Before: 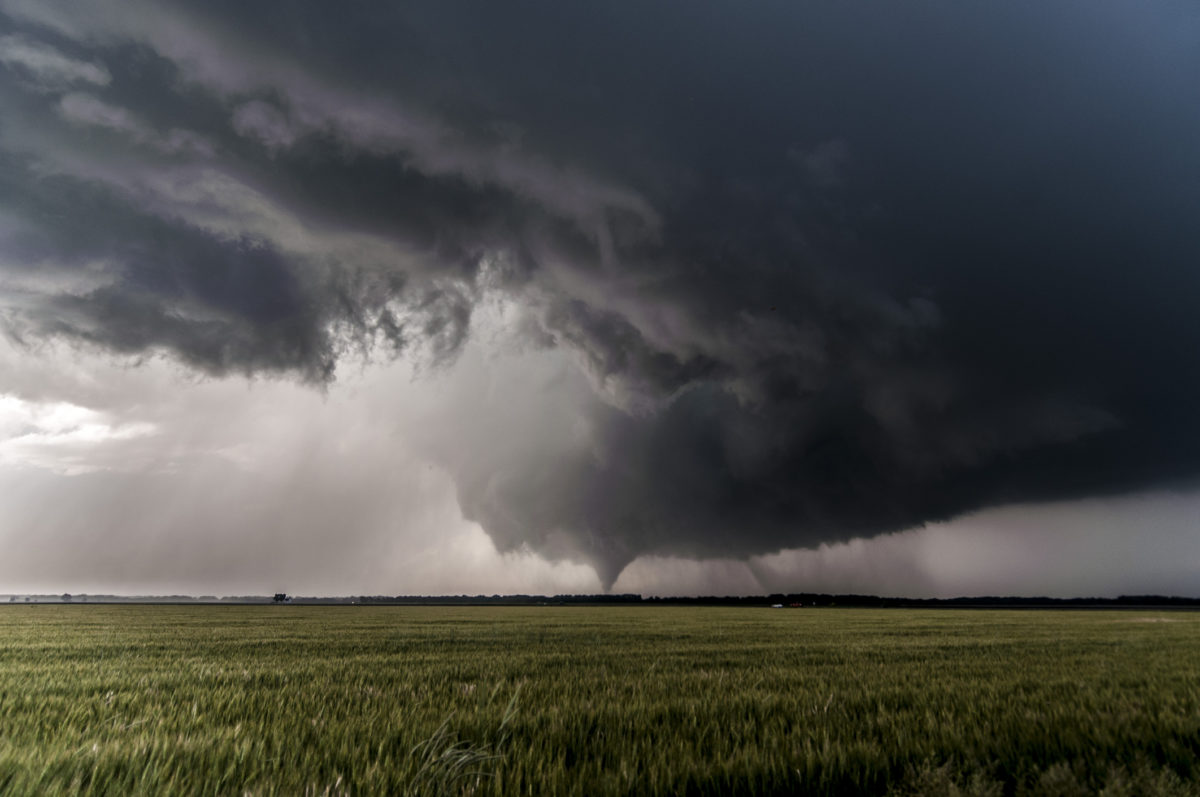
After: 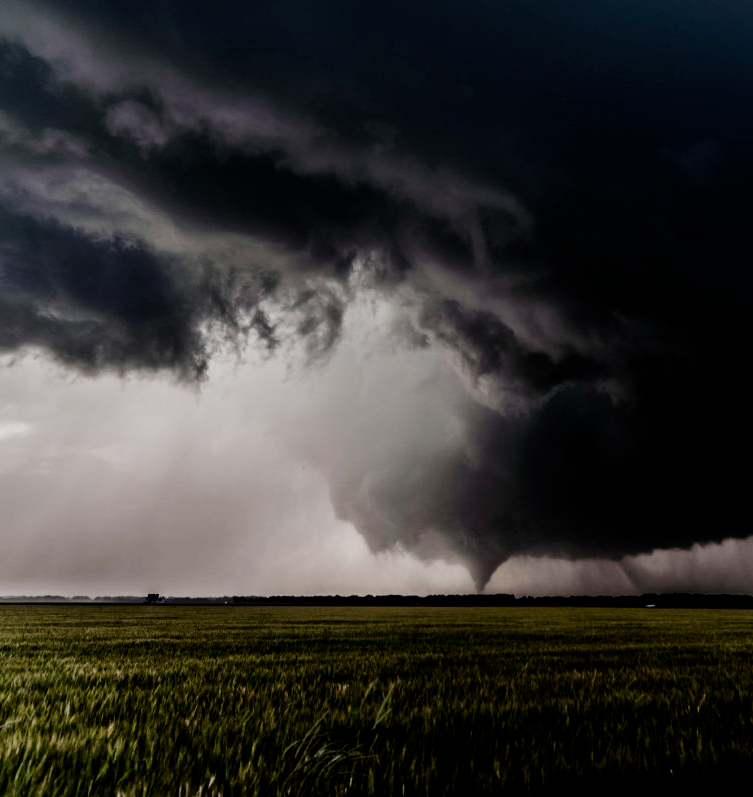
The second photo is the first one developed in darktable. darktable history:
crop: left 10.644%, right 26.528%
tone equalizer: -8 EV -0.75 EV, -7 EV -0.7 EV, -6 EV -0.6 EV, -5 EV -0.4 EV, -3 EV 0.4 EV, -2 EV 0.6 EV, -1 EV 0.7 EV, +0 EV 0.75 EV, edges refinement/feathering 500, mask exposure compensation -1.57 EV, preserve details no
filmic rgb: middle gray luminance 29%, black relative exposure -10.3 EV, white relative exposure 5.5 EV, threshold 6 EV, target black luminance 0%, hardness 3.95, latitude 2.04%, contrast 1.132, highlights saturation mix 5%, shadows ↔ highlights balance 15.11%, add noise in highlights 0, preserve chrominance no, color science v3 (2019), use custom middle-gray values true, iterations of high-quality reconstruction 0, contrast in highlights soft, enable highlight reconstruction true
